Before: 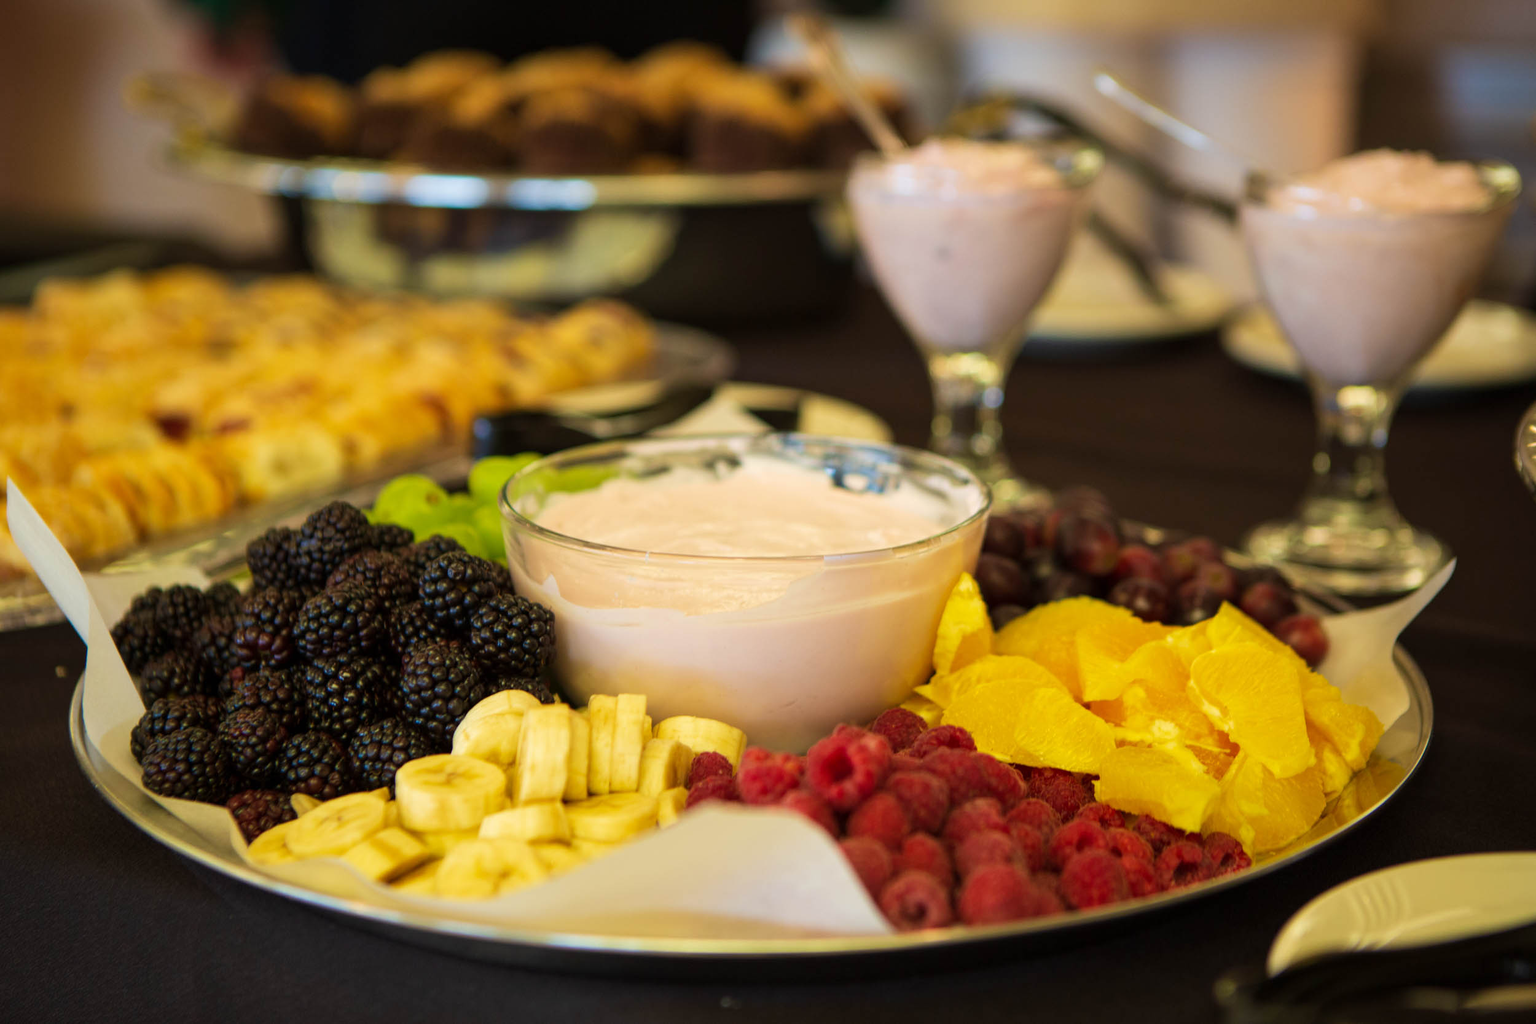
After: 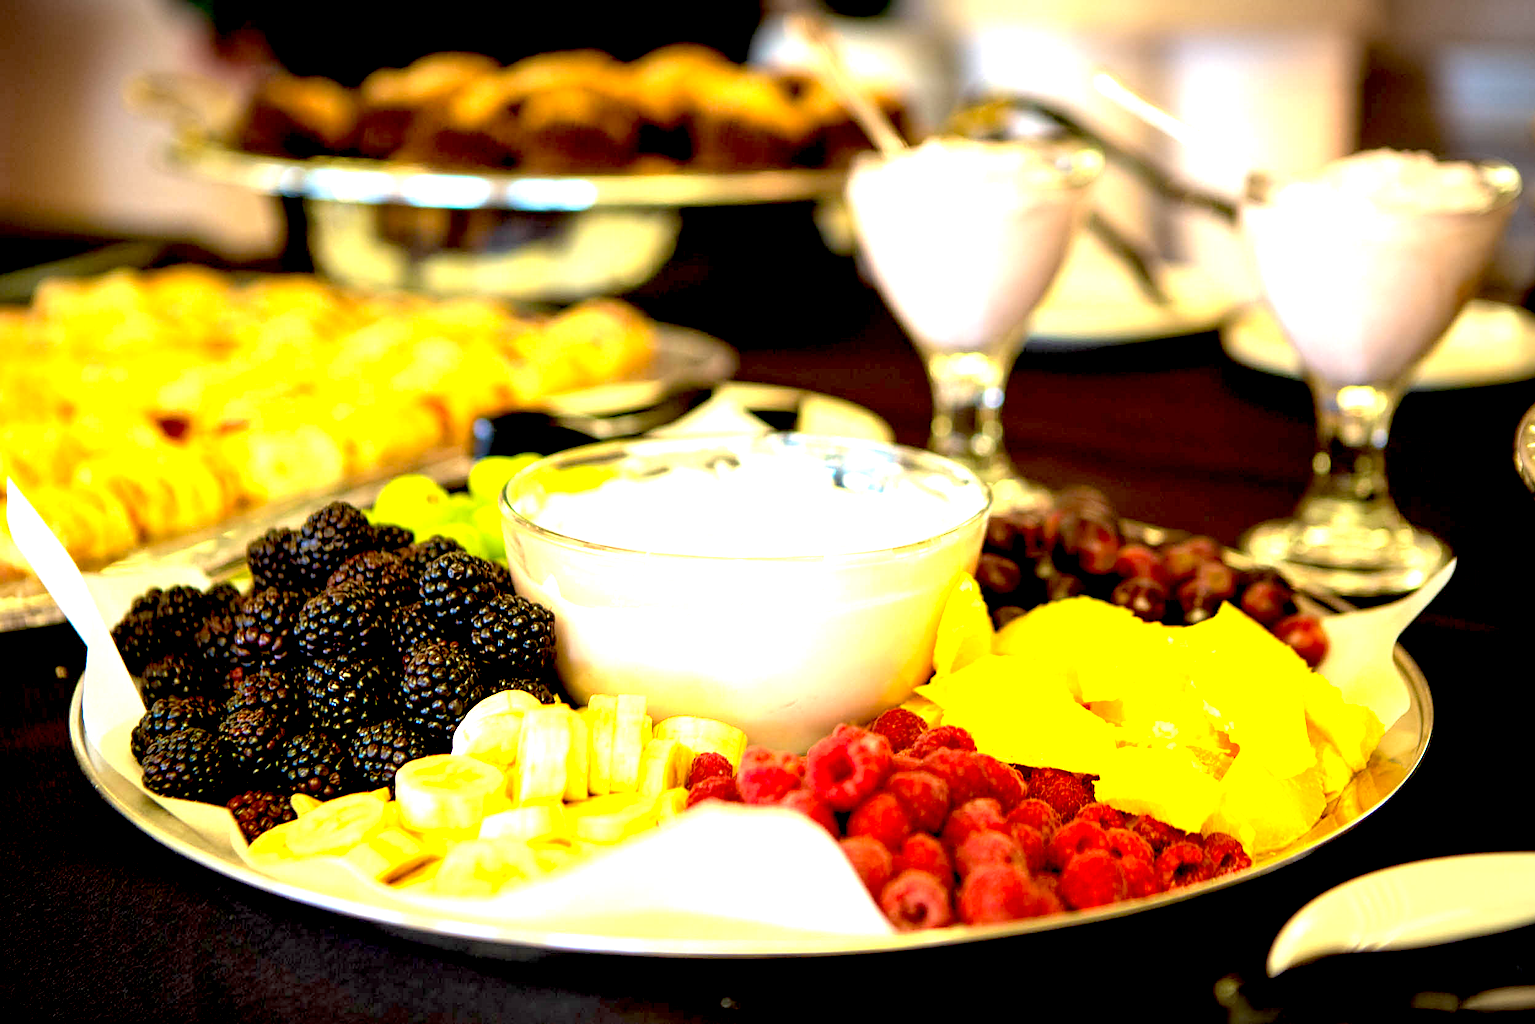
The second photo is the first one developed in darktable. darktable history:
vignetting: fall-off start 98.12%, fall-off radius 99.19%, brightness -0.626, saturation -0.681, width/height ratio 1.424
exposure: black level correction 0.014, exposure 1.778 EV, compensate exposure bias true, compensate highlight preservation false
sharpen: on, module defaults
